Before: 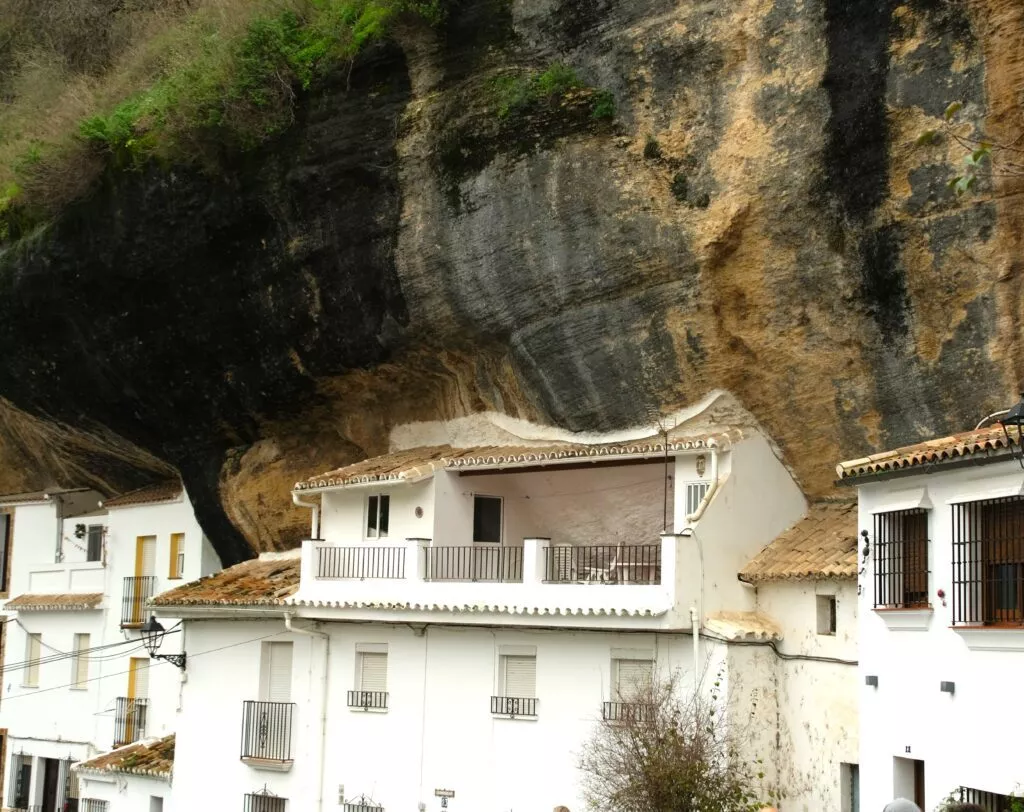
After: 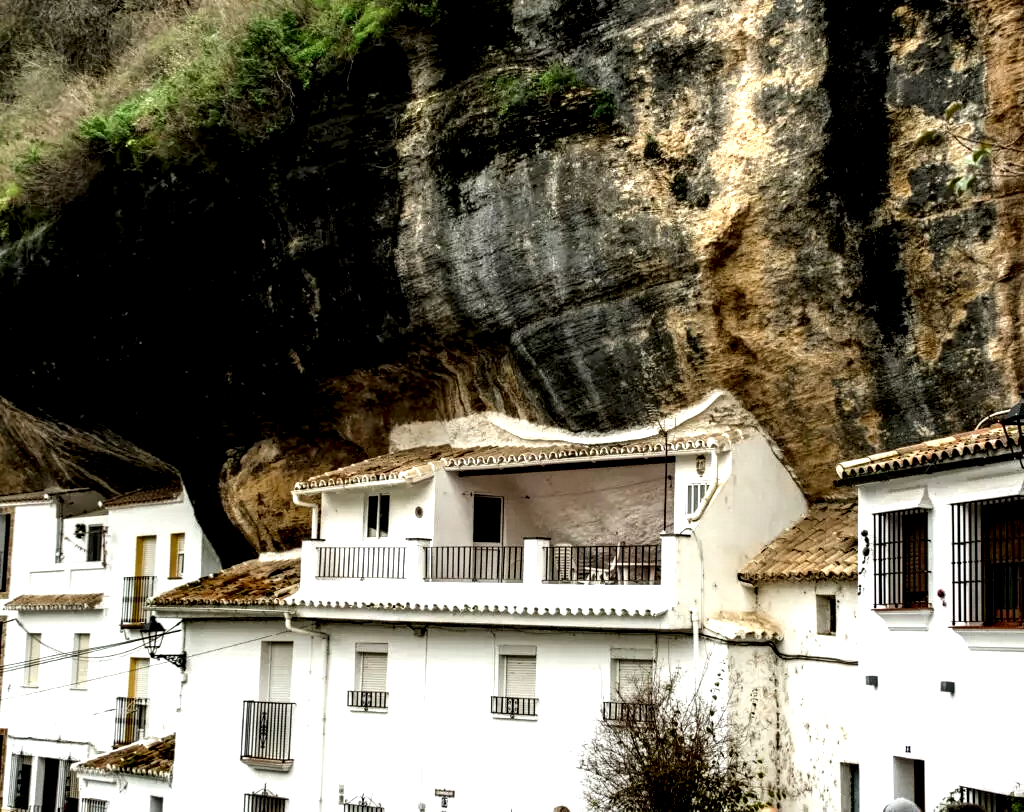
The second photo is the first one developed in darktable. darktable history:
local contrast: shadows 176%, detail 227%
